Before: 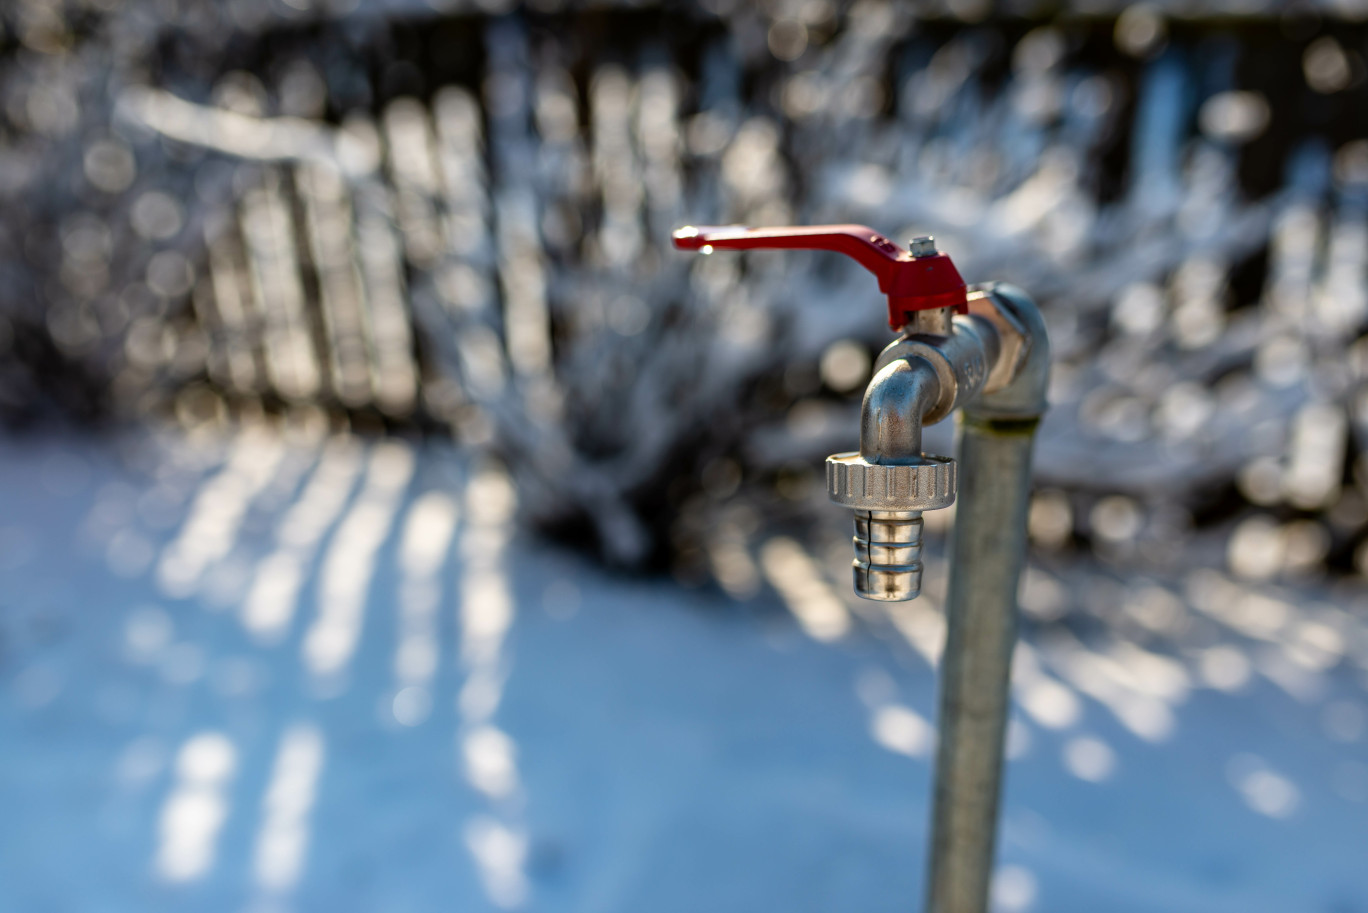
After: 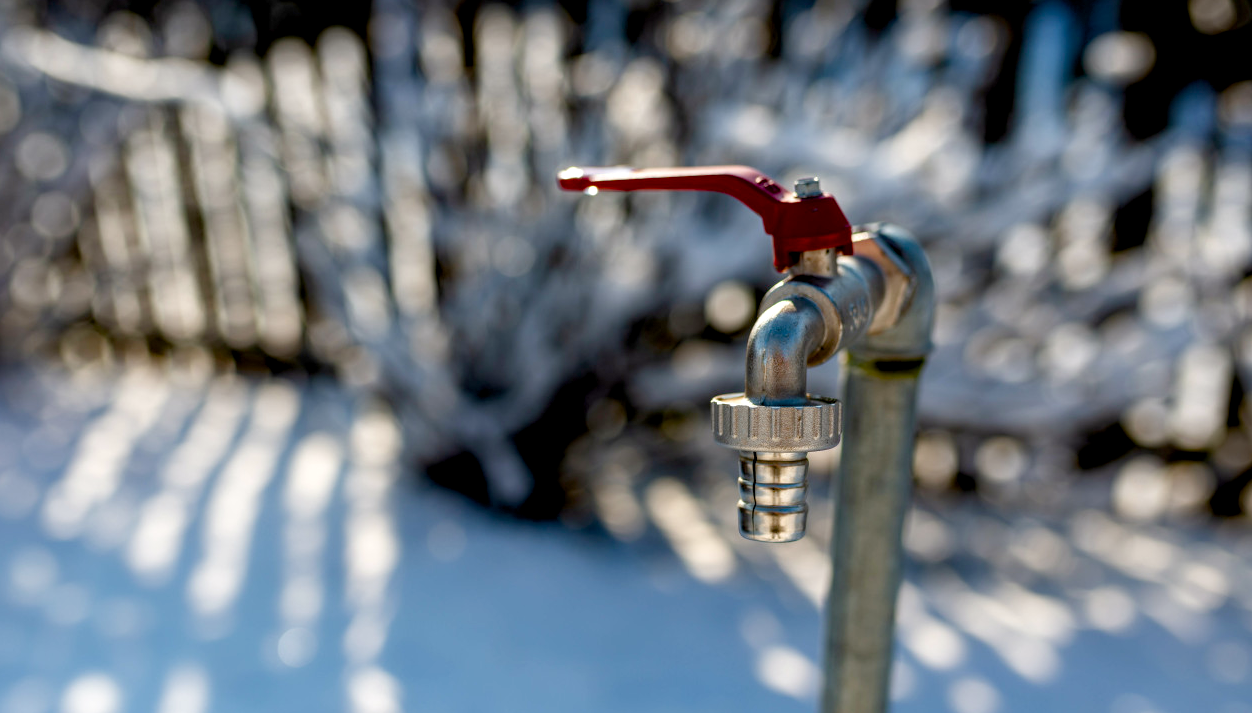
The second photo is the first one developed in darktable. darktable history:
crop: left 8.469%, top 6.544%, bottom 15.31%
exposure: black level correction 0.007, exposure 0.097 EV, compensate highlight preservation false
color balance rgb: global offset › hue 170.83°, linear chroma grading › global chroma -15.964%, perceptual saturation grading › global saturation 20%, perceptual saturation grading › highlights -25.485%, perceptual saturation grading › shadows 50.229%
